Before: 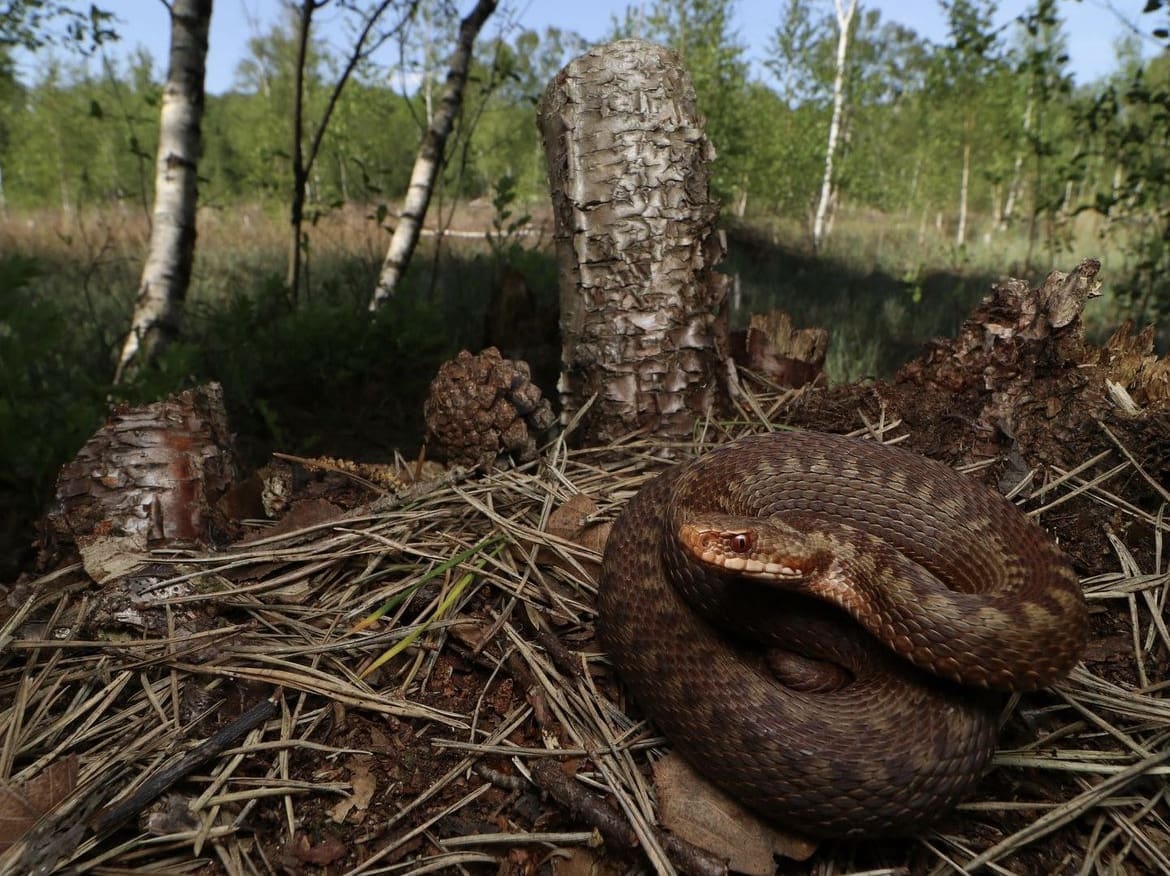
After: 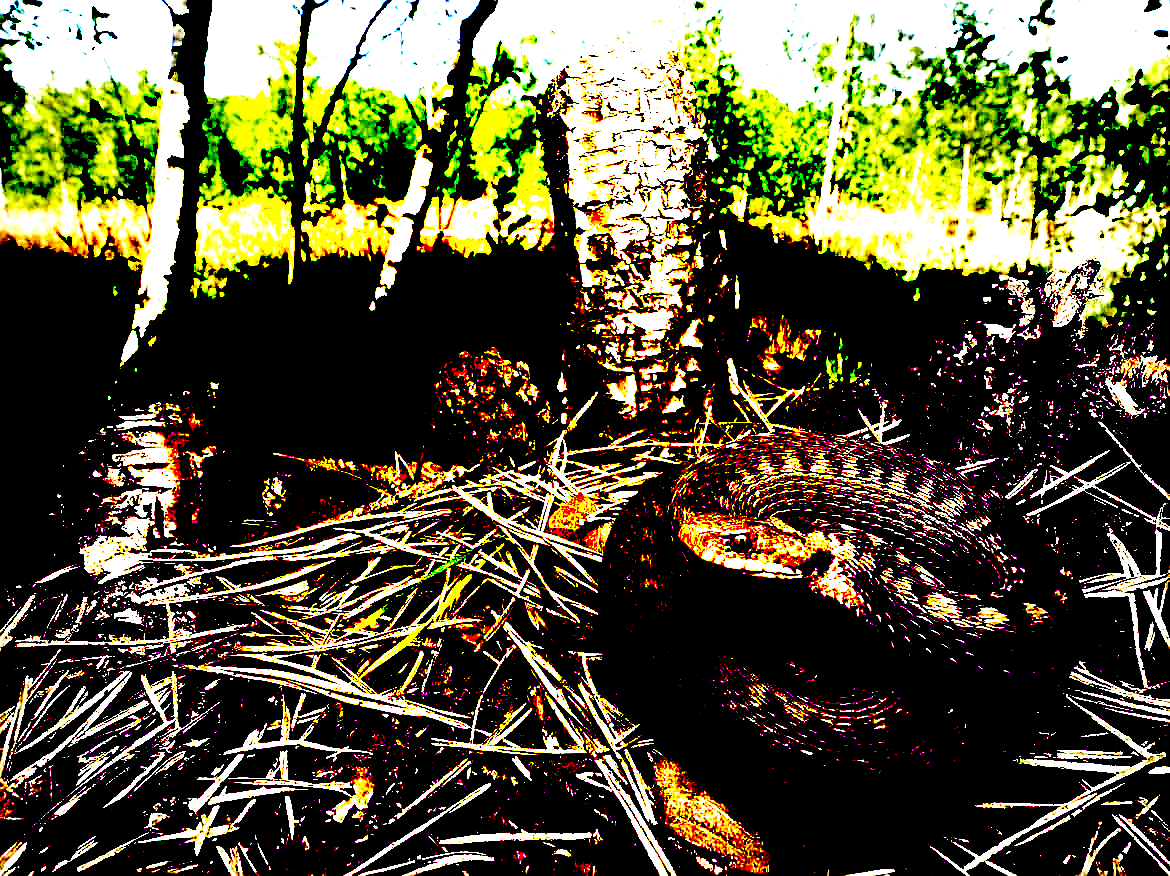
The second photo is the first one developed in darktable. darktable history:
sharpen: radius 1.272, amount 0.305, threshold 0
vignetting: fall-off start 33.76%, fall-off radius 64.94%, brightness -0.575, center (-0.12, -0.002), width/height ratio 0.959
exposure: black level correction 0.1, exposure 3 EV, compensate highlight preservation false
